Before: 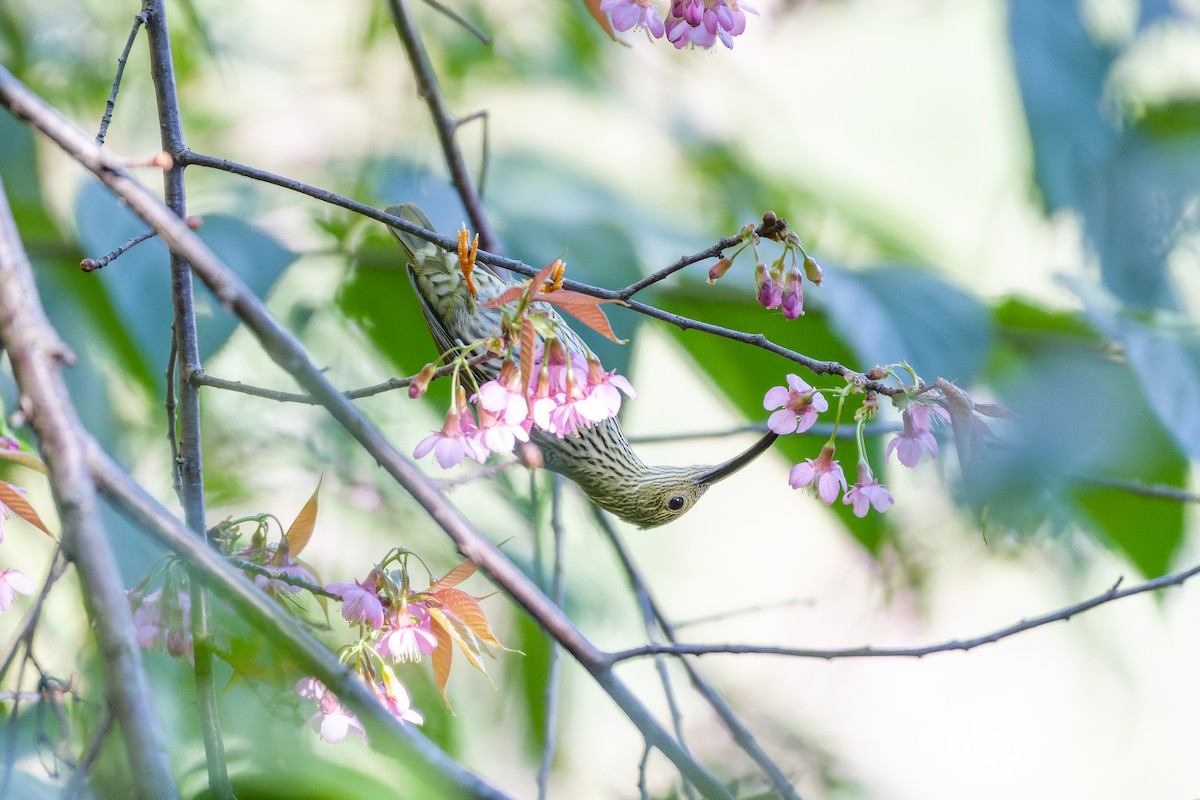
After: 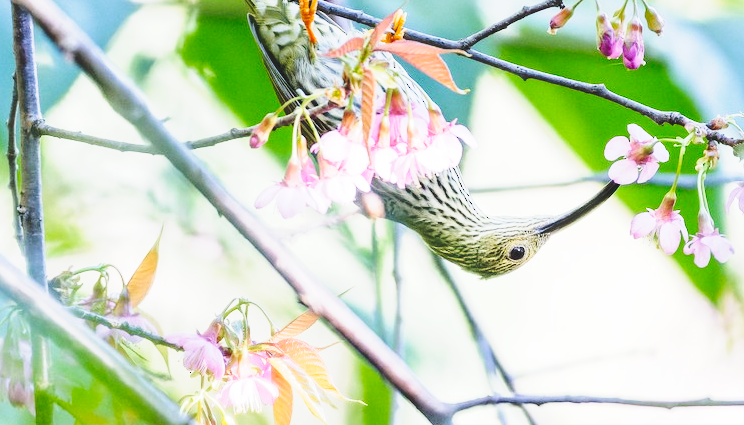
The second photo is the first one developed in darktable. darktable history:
tone curve: curves: ch0 [(0, 0) (0.003, 0.037) (0.011, 0.061) (0.025, 0.104) (0.044, 0.145) (0.069, 0.145) (0.1, 0.127) (0.136, 0.175) (0.177, 0.207) (0.224, 0.252) (0.277, 0.341) (0.335, 0.446) (0.399, 0.554) (0.468, 0.658) (0.543, 0.757) (0.623, 0.843) (0.709, 0.919) (0.801, 0.958) (0.898, 0.975) (1, 1)], preserve colors none
crop: left 13.312%, top 31.28%, right 24.627%, bottom 15.582%
